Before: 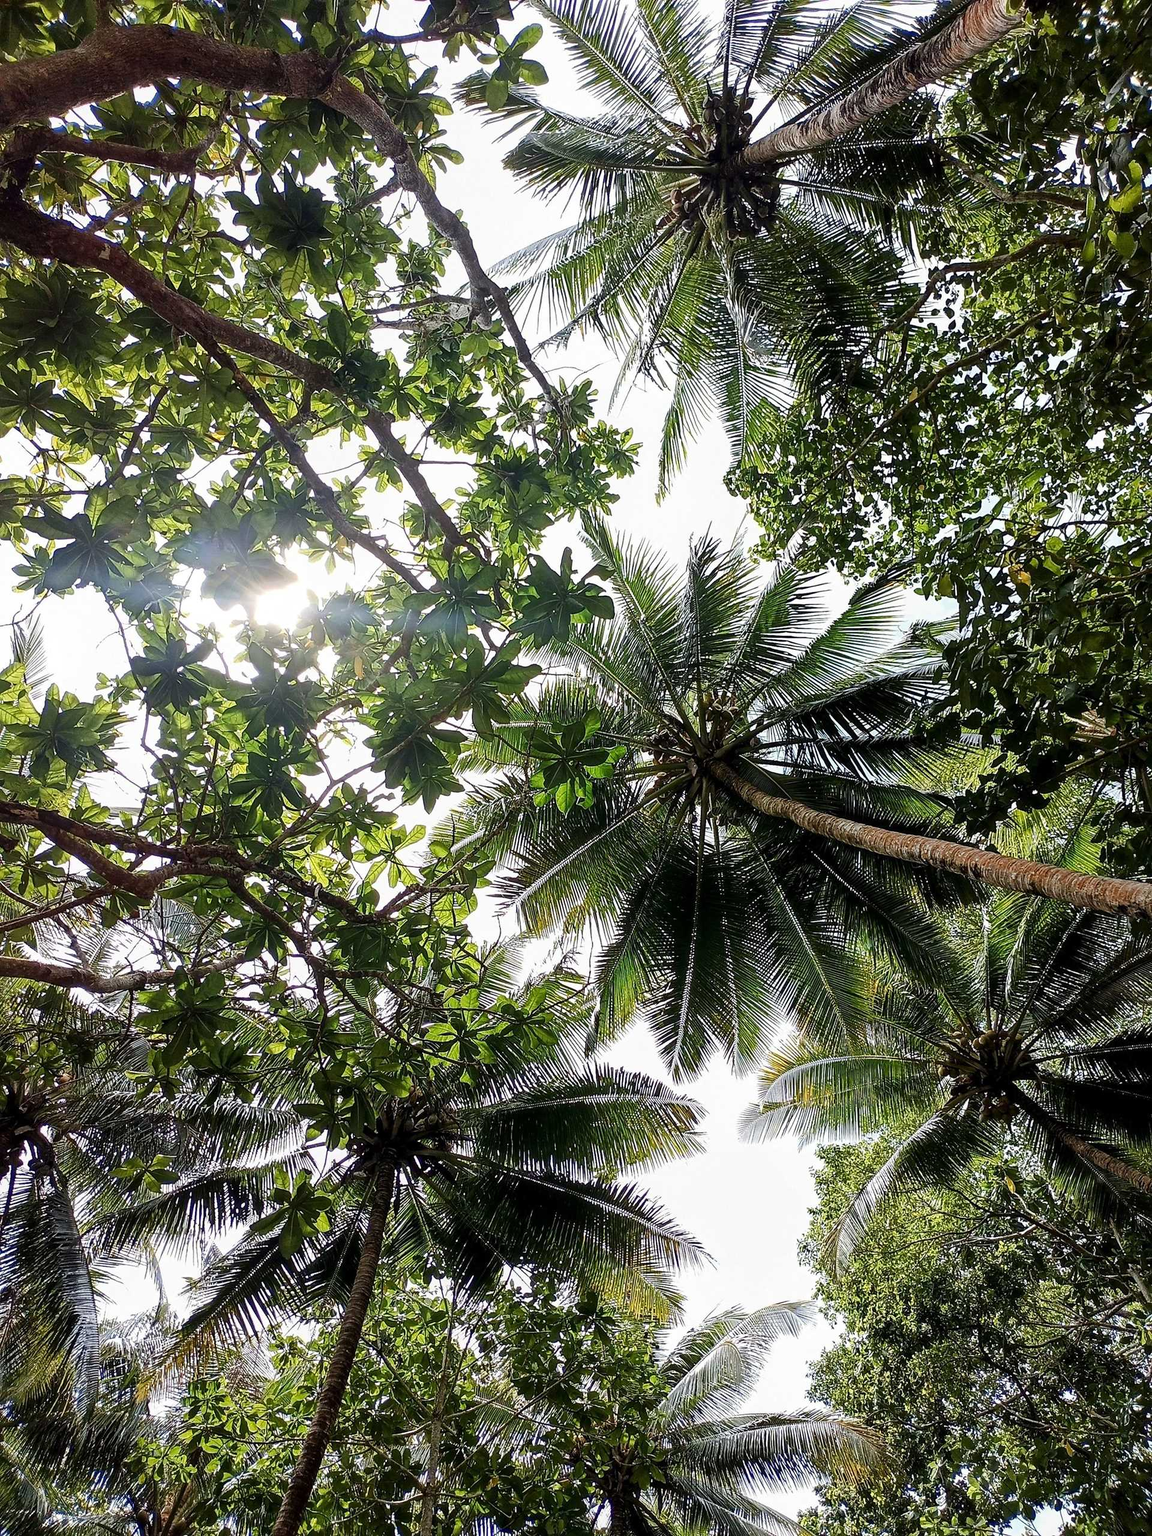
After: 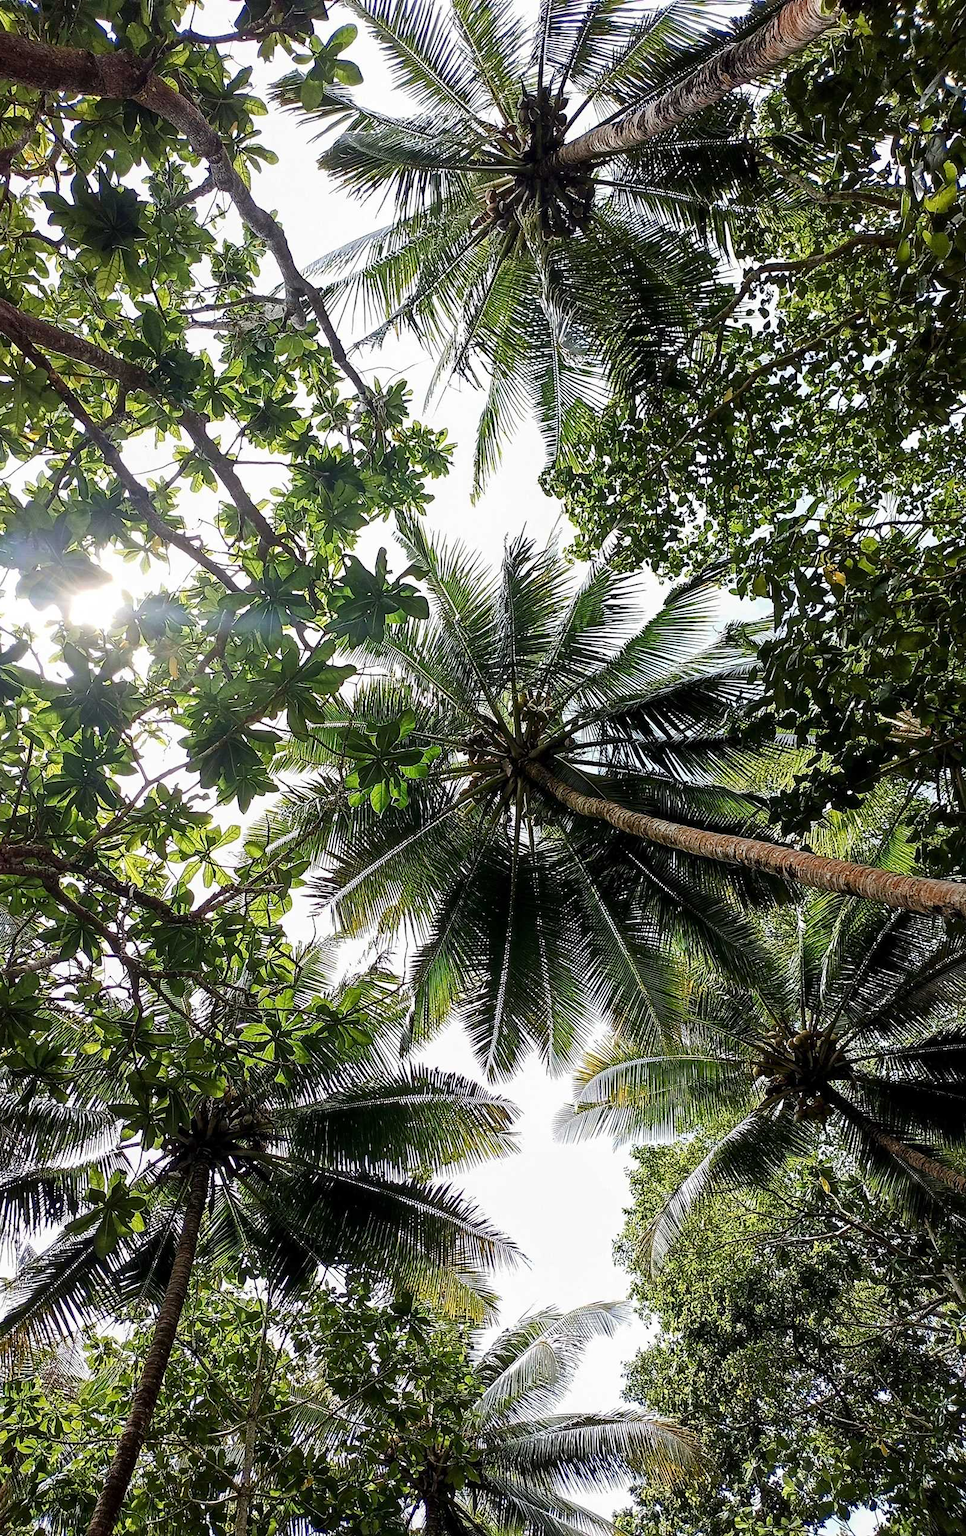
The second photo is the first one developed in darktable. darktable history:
crop: left 16.145%
color balance: mode lift, gamma, gain (sRGB)
